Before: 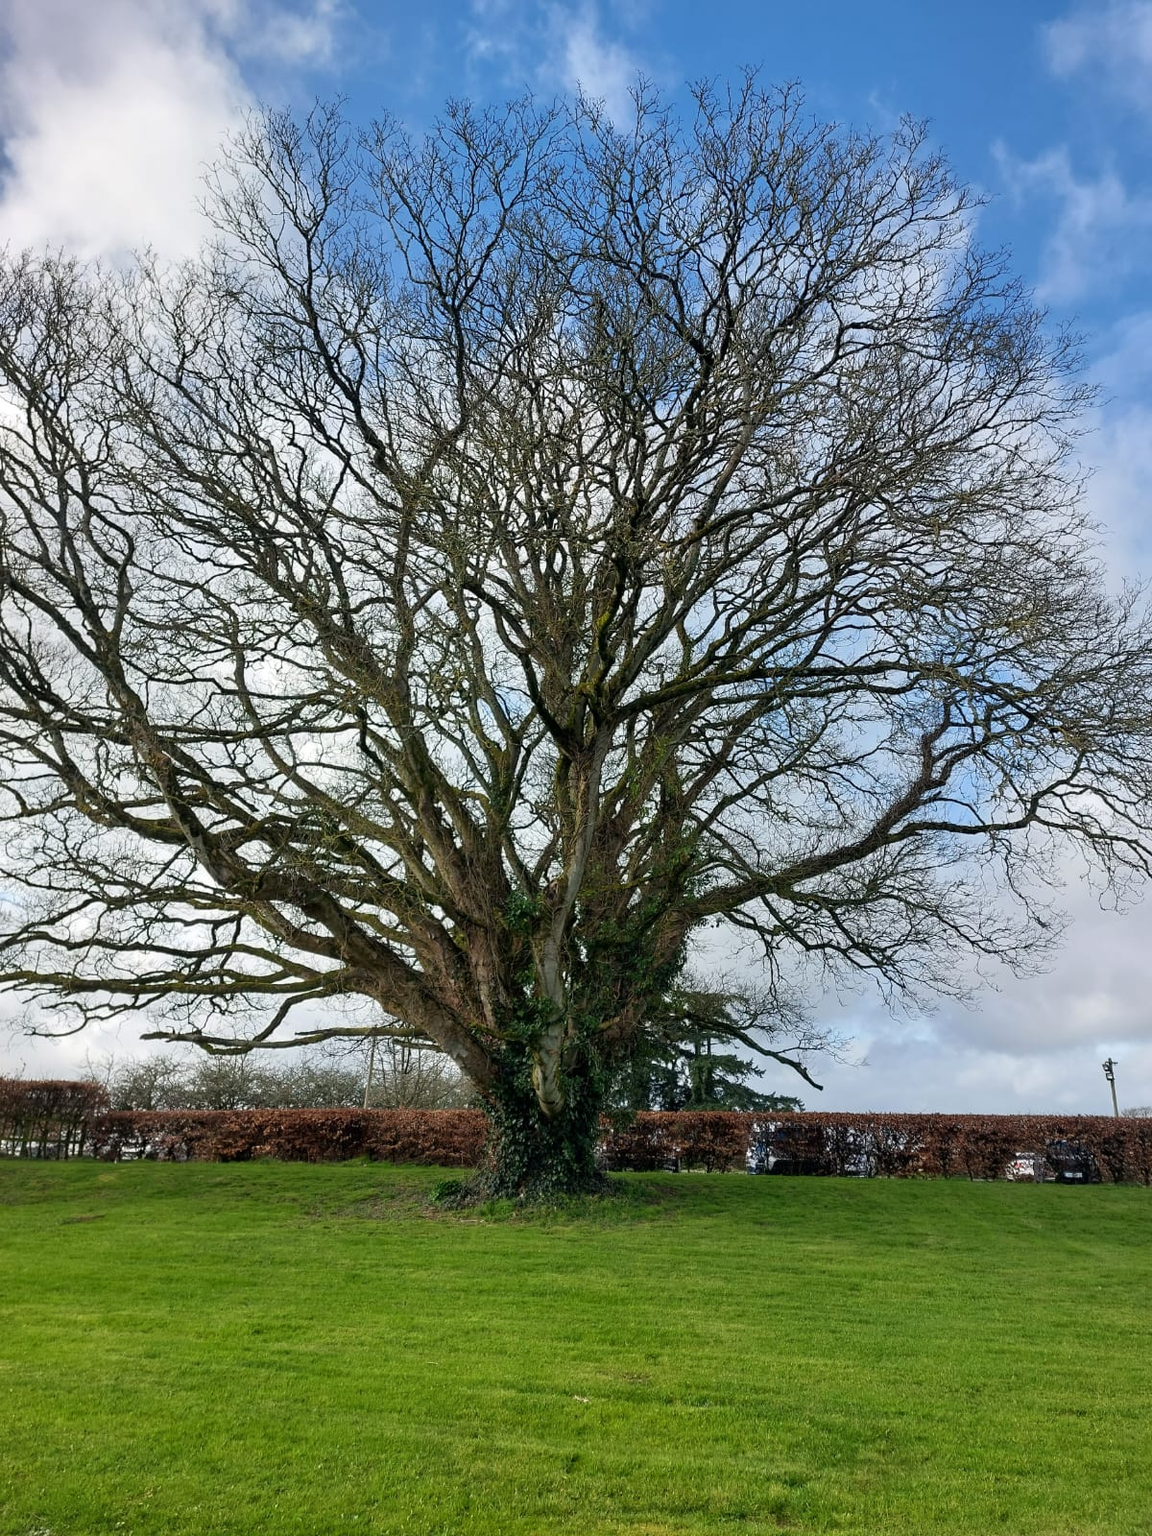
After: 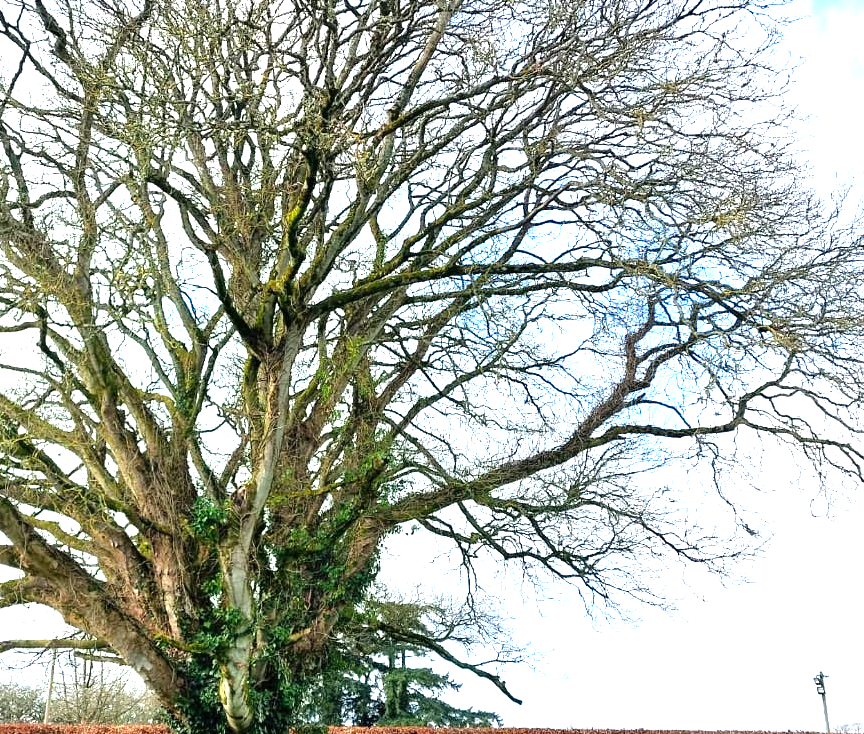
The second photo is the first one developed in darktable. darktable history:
tone equalizer: -8 EV 0.25 EV, -7 EV 0.417 EV, -6 EV 0.417 EV, -5 EV 0.25 EV, -3 EV -0.25 EV, -2 EV -0.417 EV, -1 EV -0.417 EV, +0 EV -0.25 EV, edges refinement/feathering 500, mask exposure compensation -1.57 EV, preserve details guided filter
levels: levels [0, 0.281, 0.562]
crop and rotate: left 27.938%, top 27.046%, bottom 27.046%
